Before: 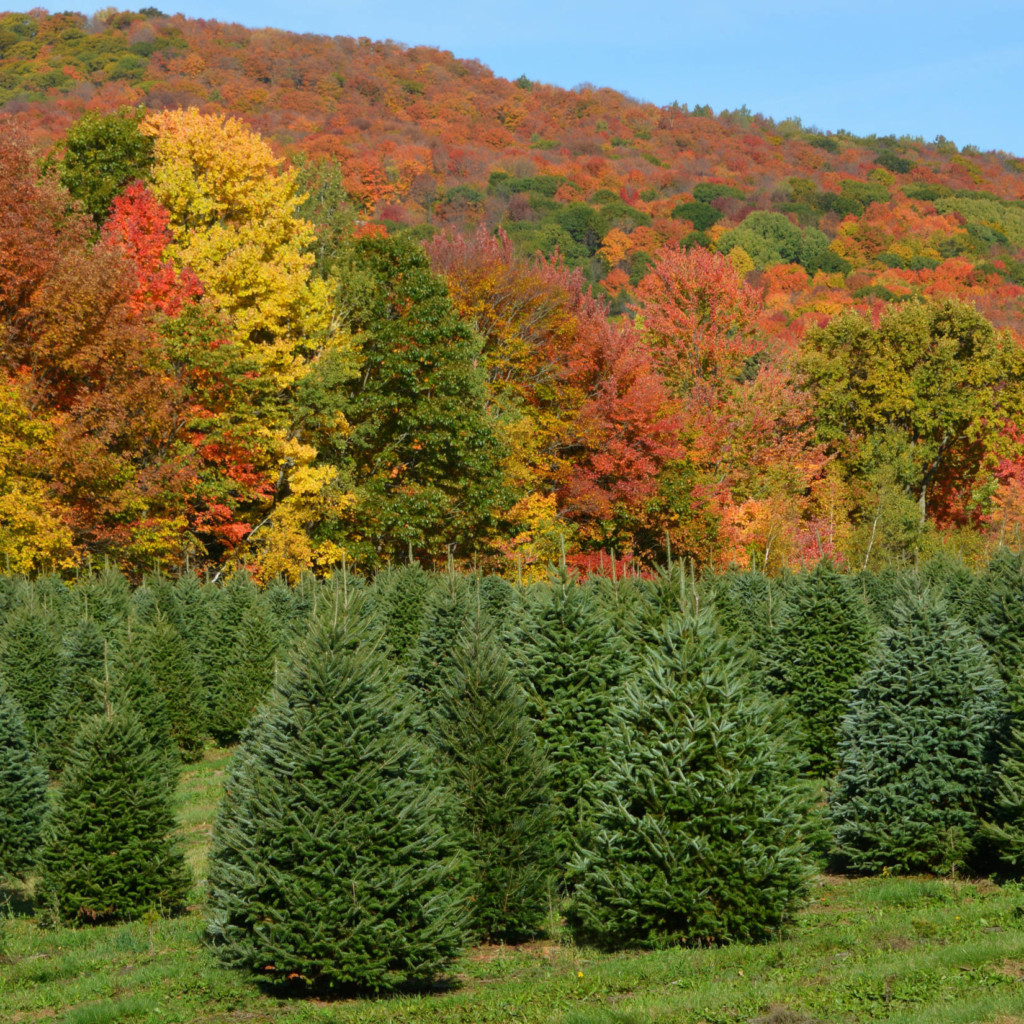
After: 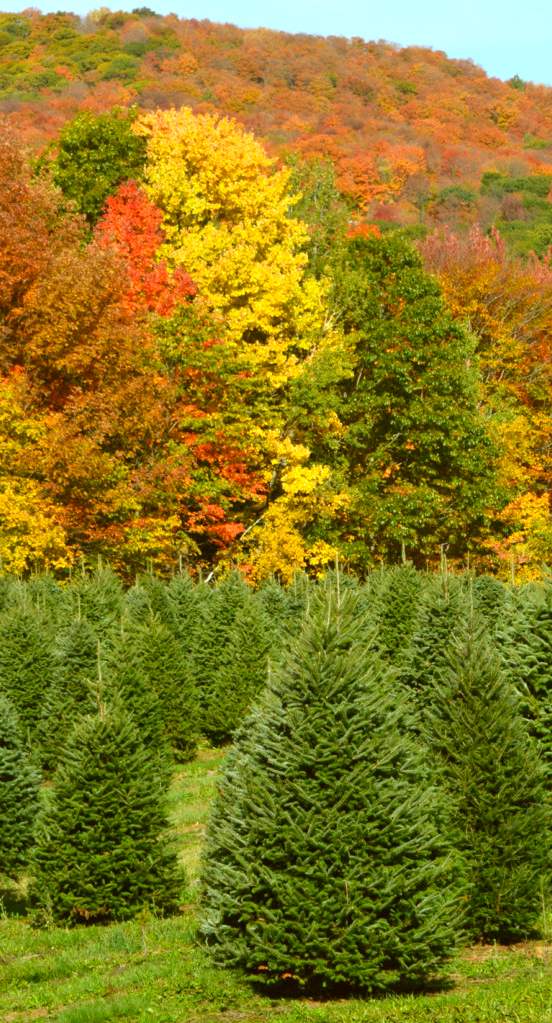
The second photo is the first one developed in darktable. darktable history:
crop: left 0.733%, right 45.323%, bottom 0.085%
color correction: highlights a* -1.19, highlights b* 10.11, shadows a* 0.281, shadows b* 18.97
exposure: exposure 0.655 EV, compensate highlight preservation false
